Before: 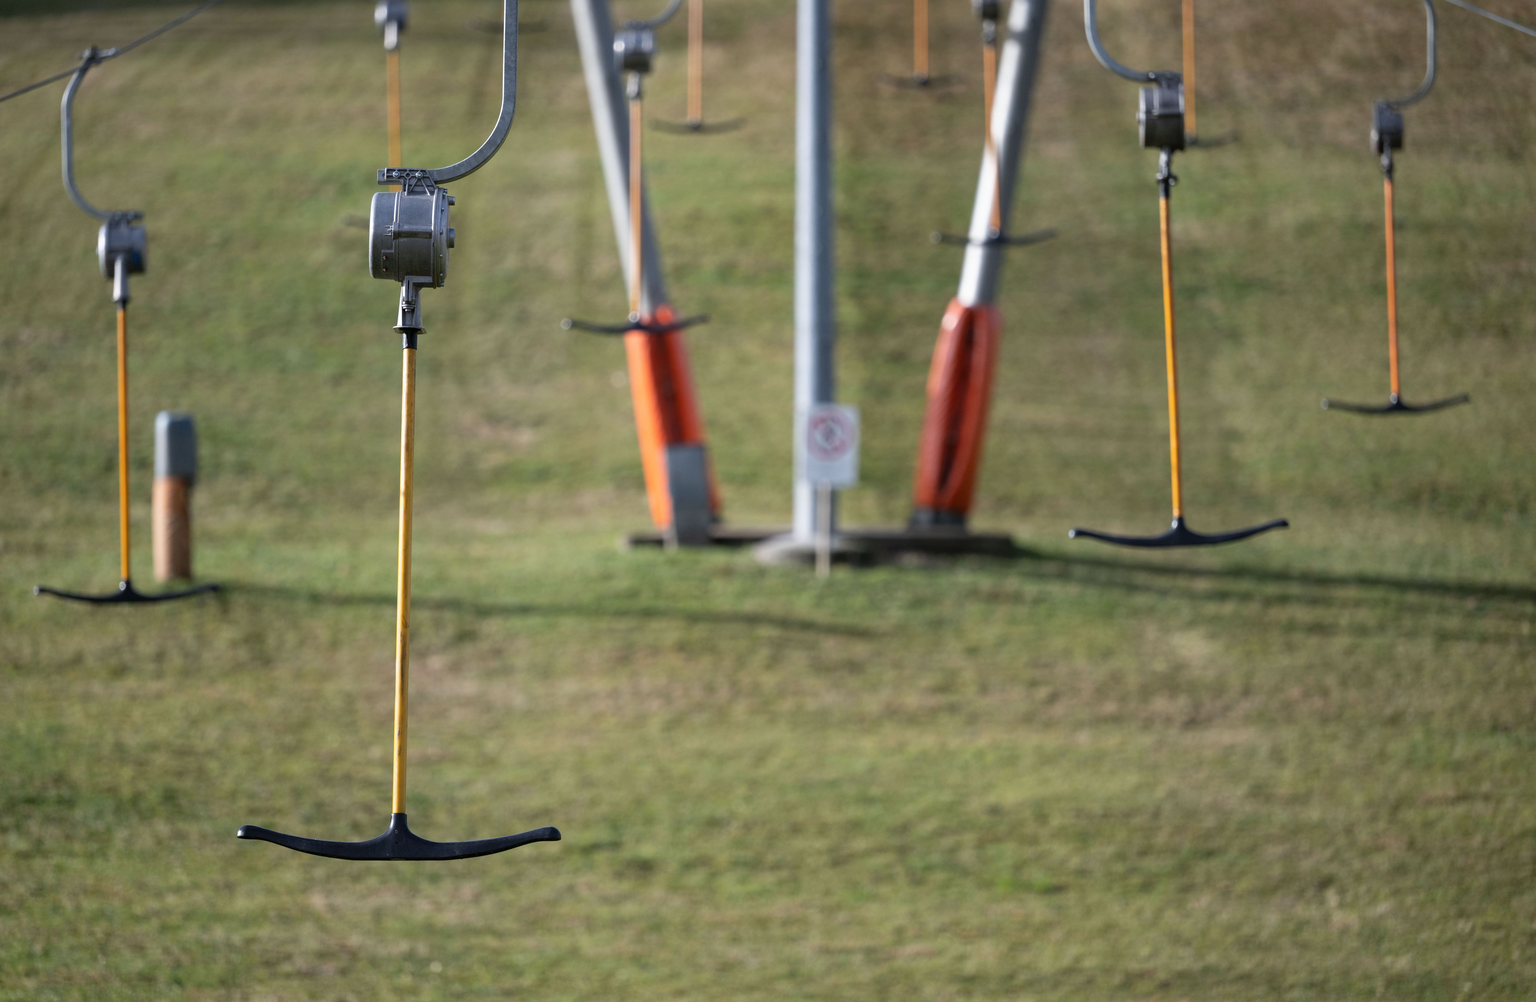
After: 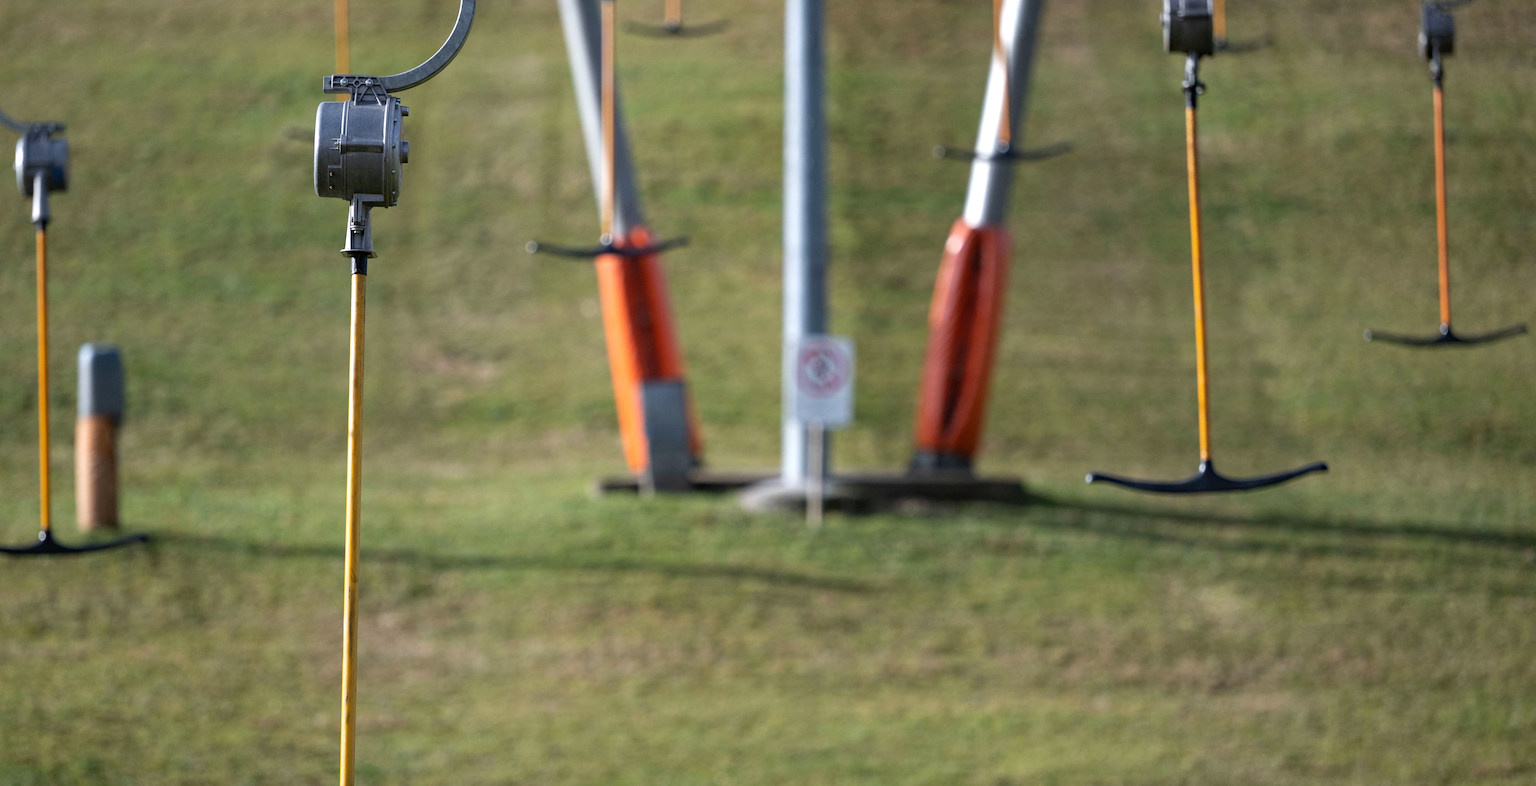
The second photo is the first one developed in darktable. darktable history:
crop: left 5.516%, top 10.014%, right 3.782%, bottom 18.833%
haze removal: compatibility mode true, adaptive false
